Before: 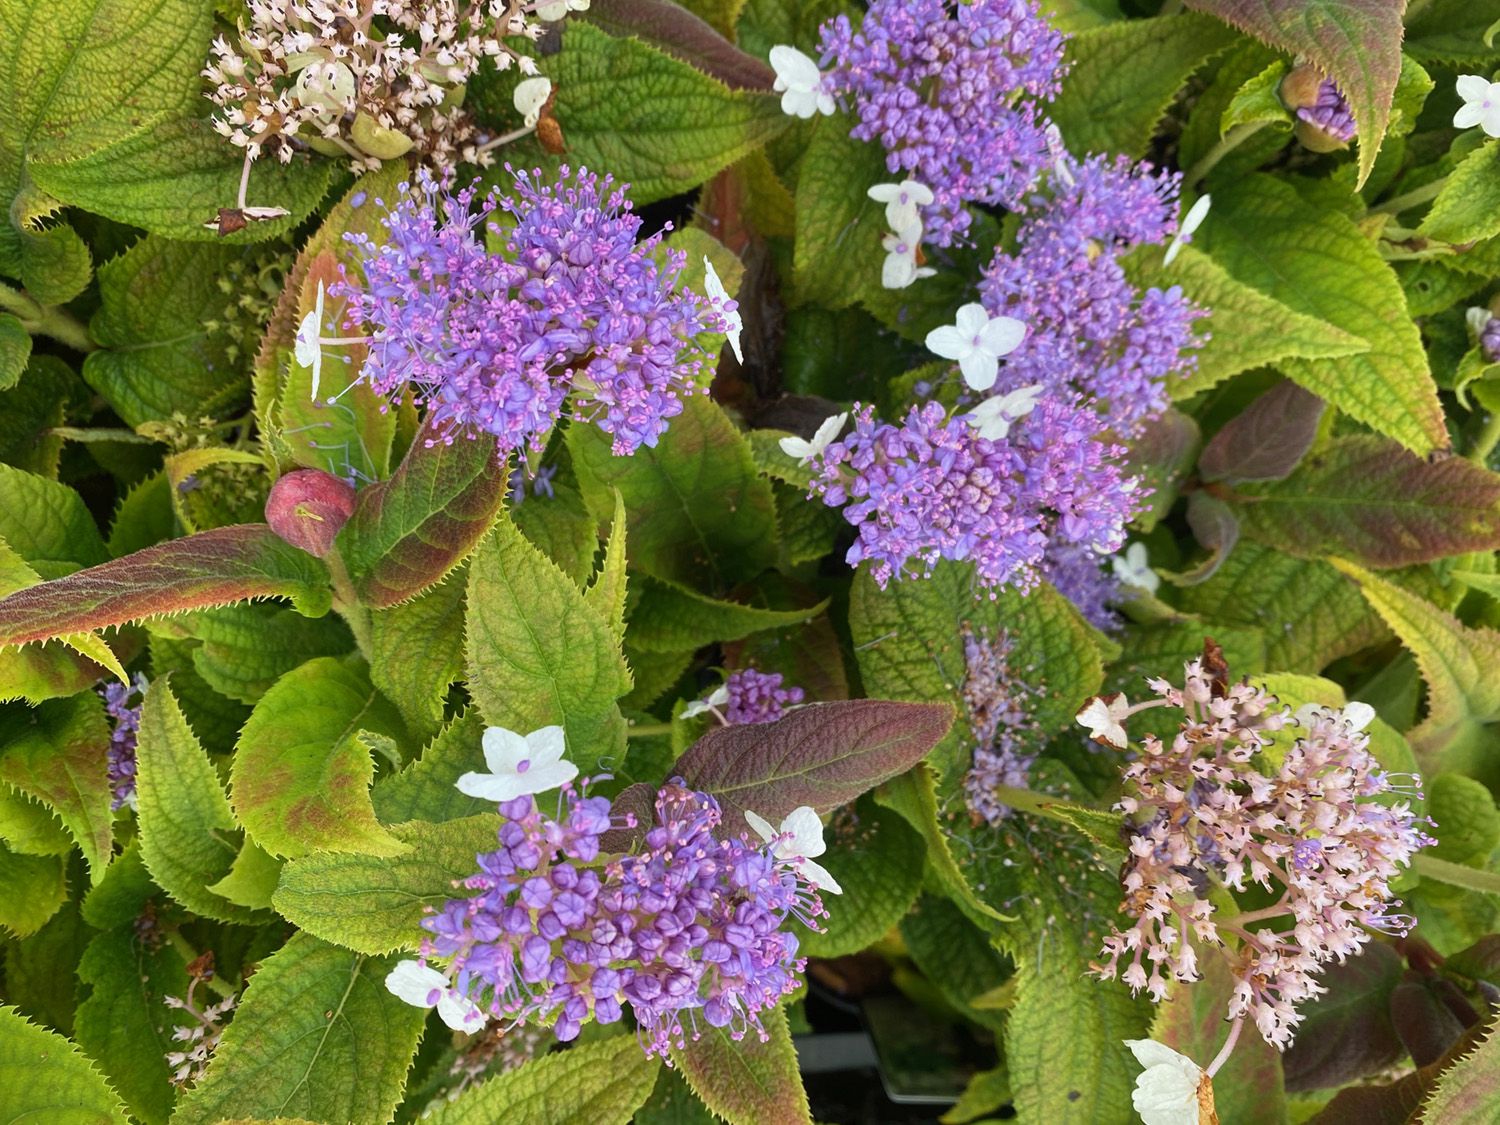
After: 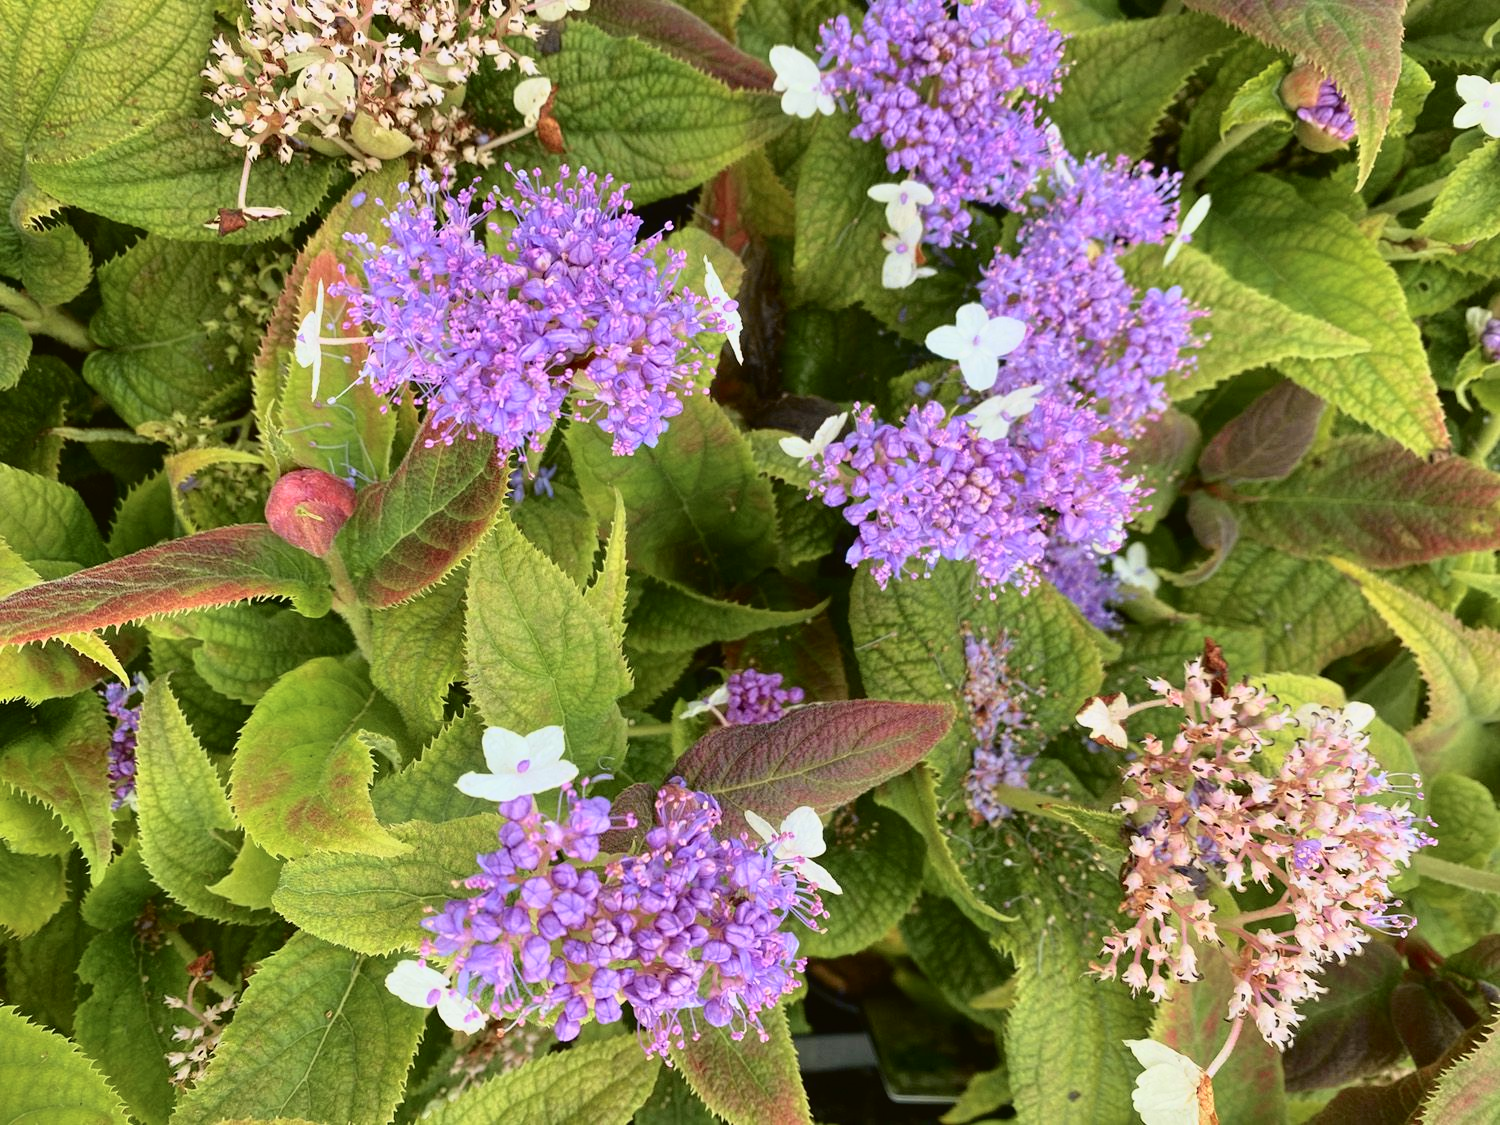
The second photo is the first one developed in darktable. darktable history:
tone curve: curves: ch0 [(0, 0.021) (0.049, 0.044) (0.152, 0.14) (0.328, 0.377) (0.473, 0.543) (0.663, 0.734) (0.84, 0.899) (1, 0.969)]; ch1 [(0, 0) (0.302, 0.331) (0.427, 0.433) (0.472, 0.47) (0.502, 0.503) (0.527, 0.524) (0.564, 0.591) (0.602, 0.632) (0.677, 0.701) (0.859, 0.885) (1, 1)]; ch2 [(0, 0) (0.33, 0.301) (0.447, 0.44) (0.487, 0.496) (0.502, 0.516) (0.535, 0.563) (0.565, 0.6) (0.618, 0.629) (1, 1)], color space Lab, independent channels, preserve colors none
